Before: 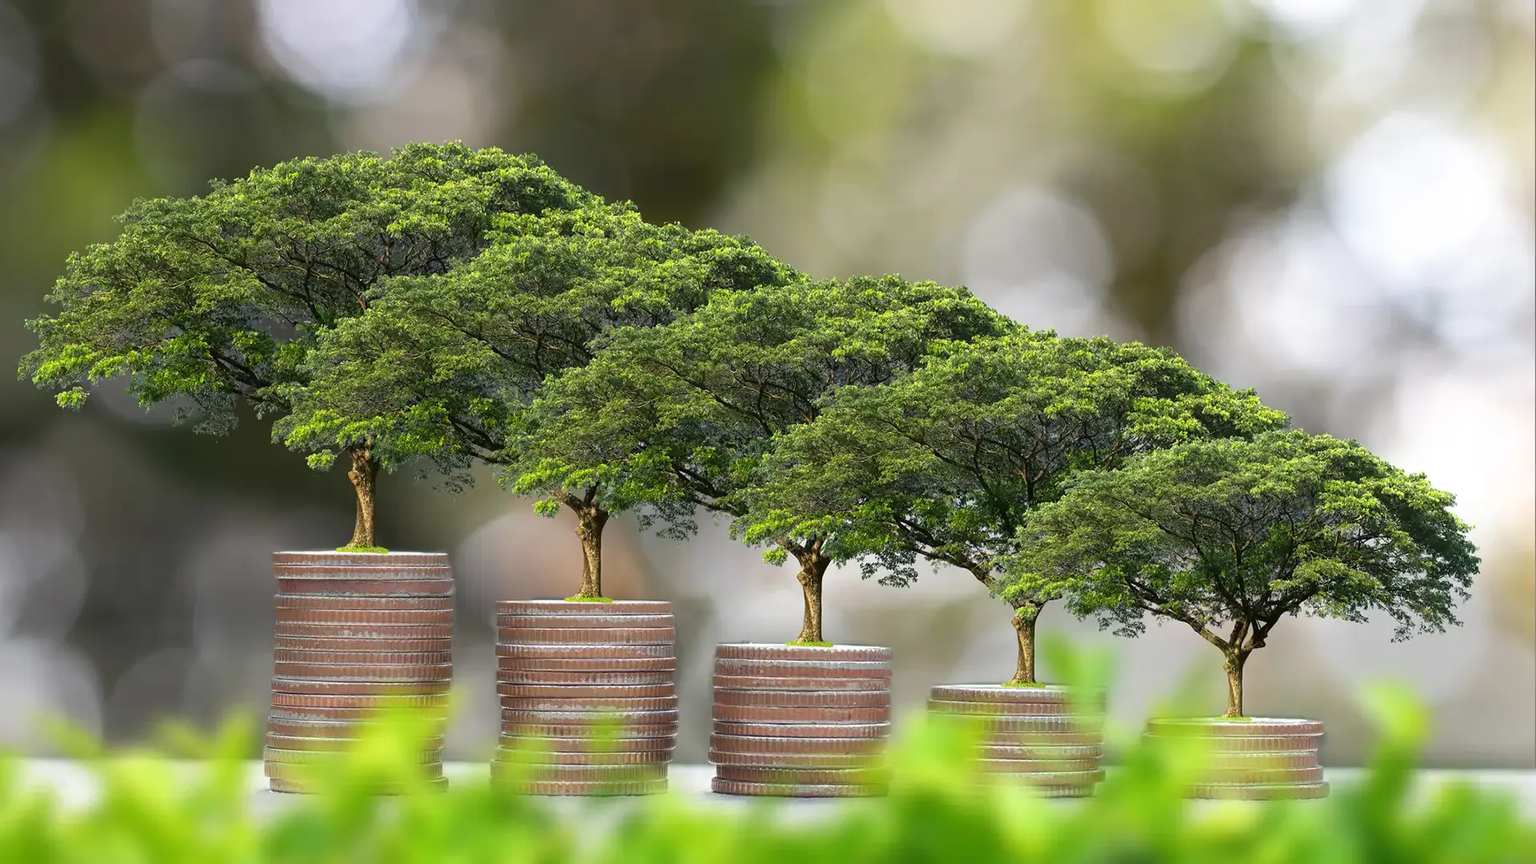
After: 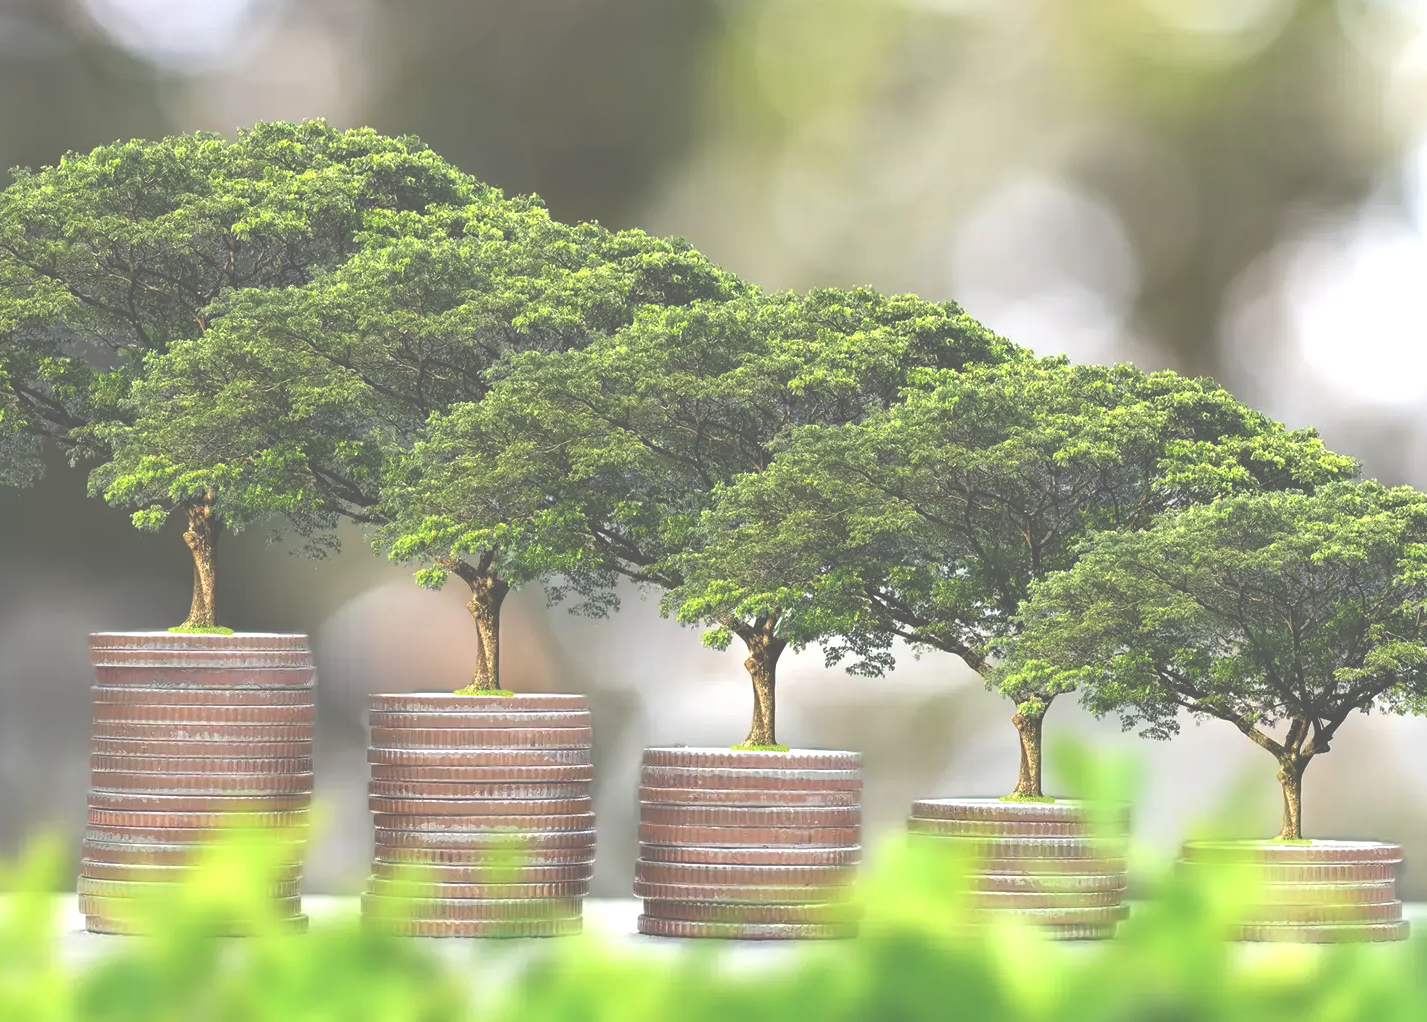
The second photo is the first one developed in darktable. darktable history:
crop and rotate: left 13.127%, top 5.362%, right 12.518%
exposure: black level correction -0.072, exposure 0.502 EV, compensate highlight preservation false
shadows and highlights: shadows 52.26, highlights -28.38, soften with gaussian
